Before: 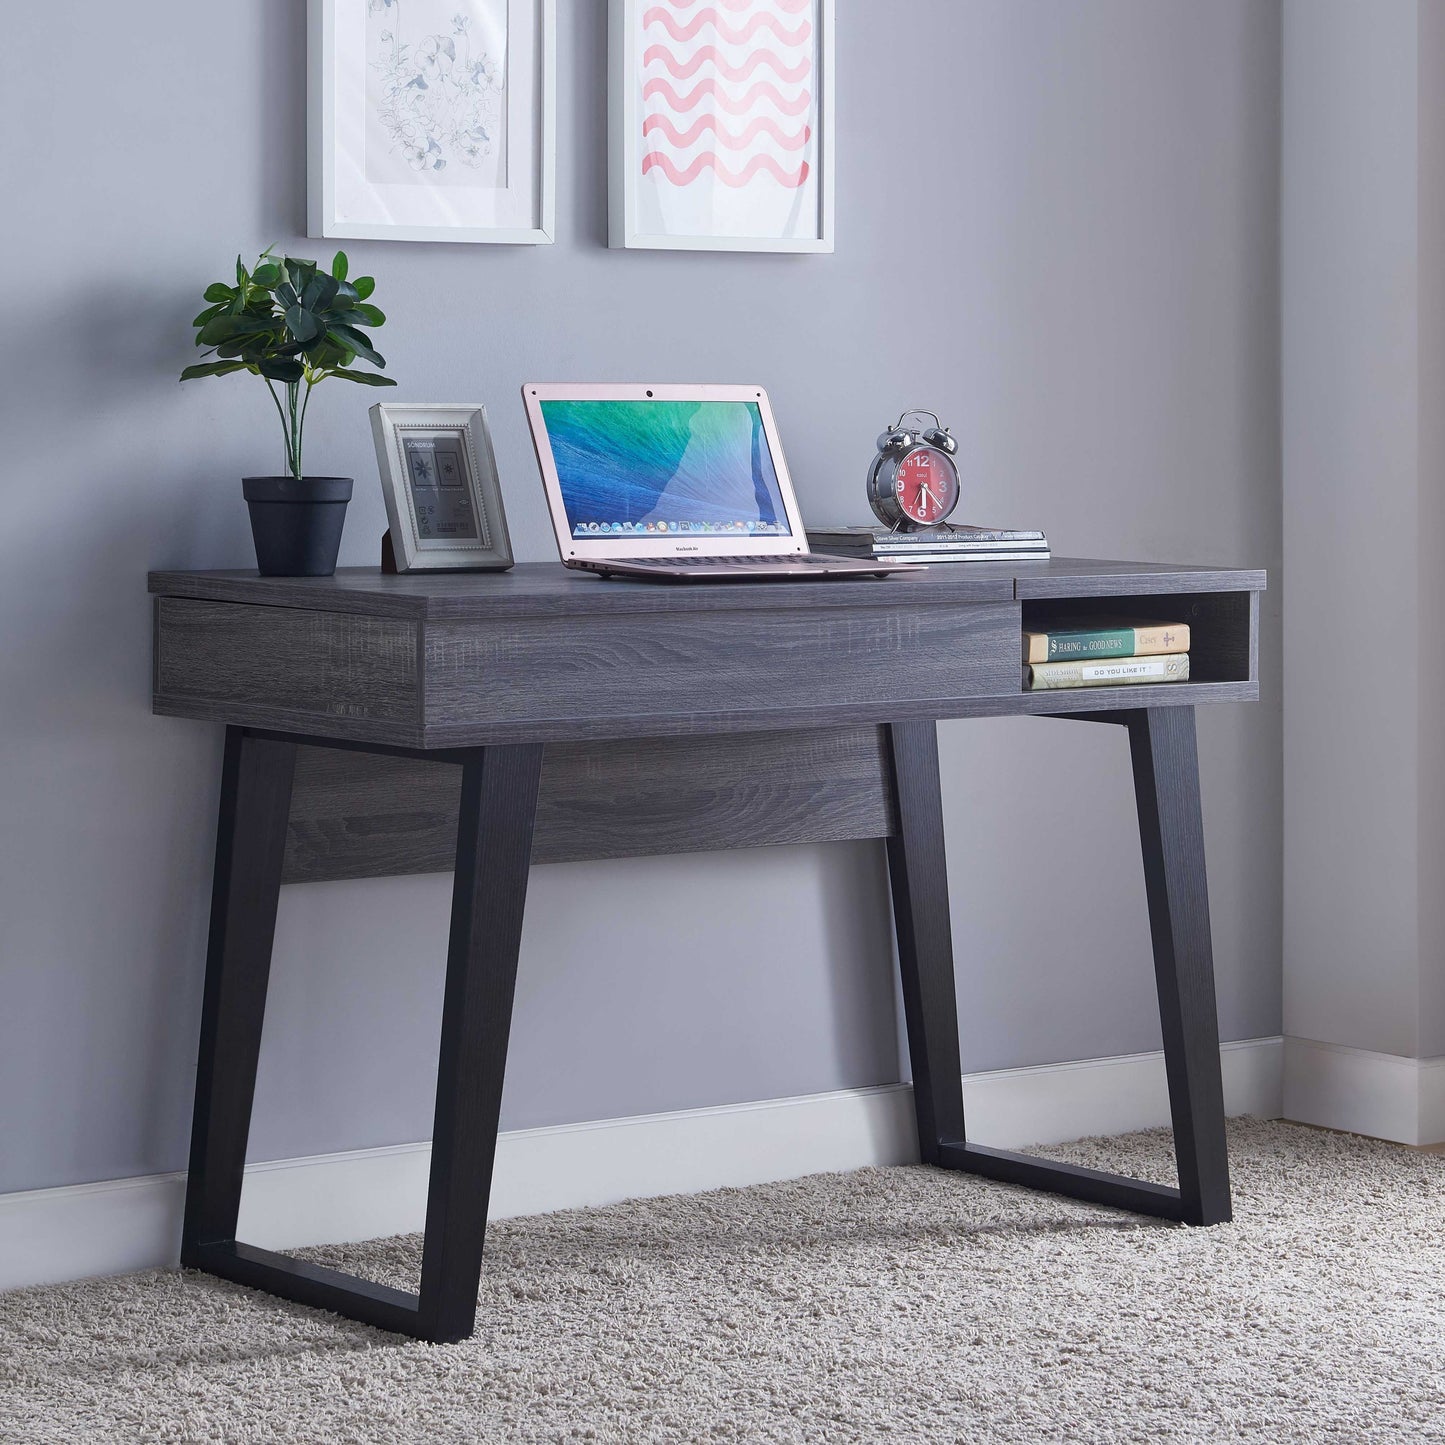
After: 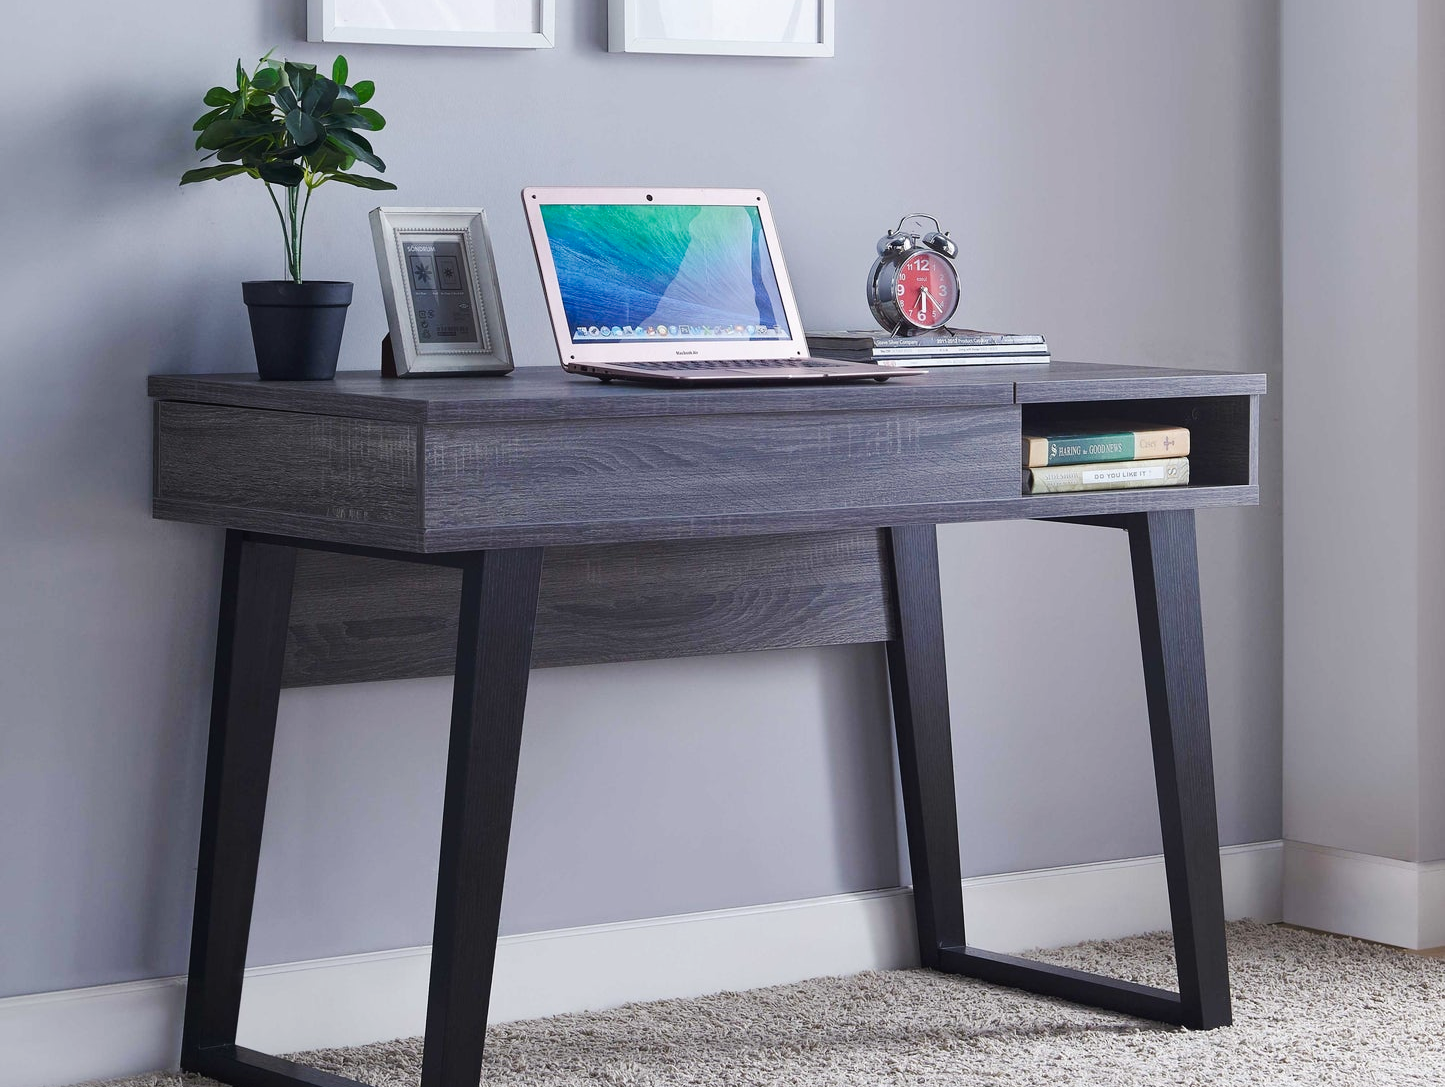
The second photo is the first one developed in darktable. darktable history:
crop: top 13.628%, bottom 11.119%
tone curve: curves: ch0 [(0, 0.015) (0.037, 0.032) (0.131, 0.113) (0.275, 0.26) (0.497, 0.531) (0.617, 0.663) (0.704, 0.748) (0.813, 0.842) (0.911, 0.931) (0.997, 1)]; ch1 [(0, 0) (0.301, 0.3) (0.444, 0.438) (0.493, 0.494) (0.501, 0.499) (0.534, 0.543) (0.582, 0.605) (0.658, 0.687) (0.746, 0.79) (1, 1)]; ch2 [(0, 0) (0.246, 0.234) (0.36, 0.356) (0.415, 0.426) (0.476, 0.492) (0.502, 0.499) (0.525, 0.513) (0.533, 0.534) (0.586, 0.598) (0.634, 0.643) (0.706, 0.717) (0.853, 0.83) (1, 0.951)], preserve colors none
